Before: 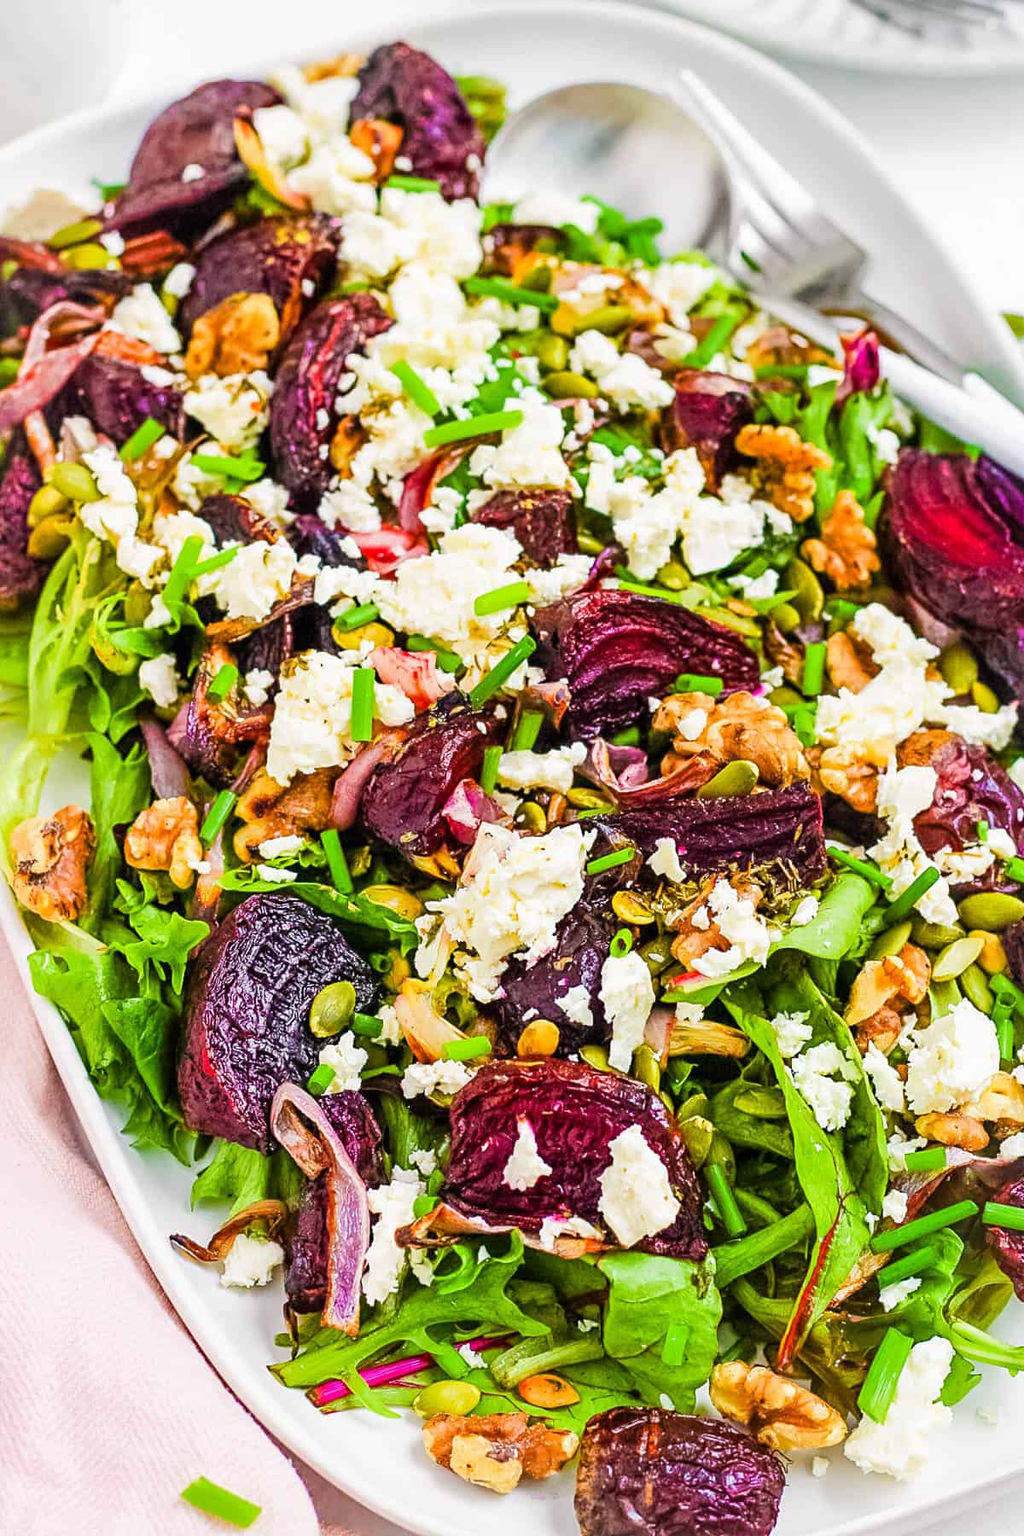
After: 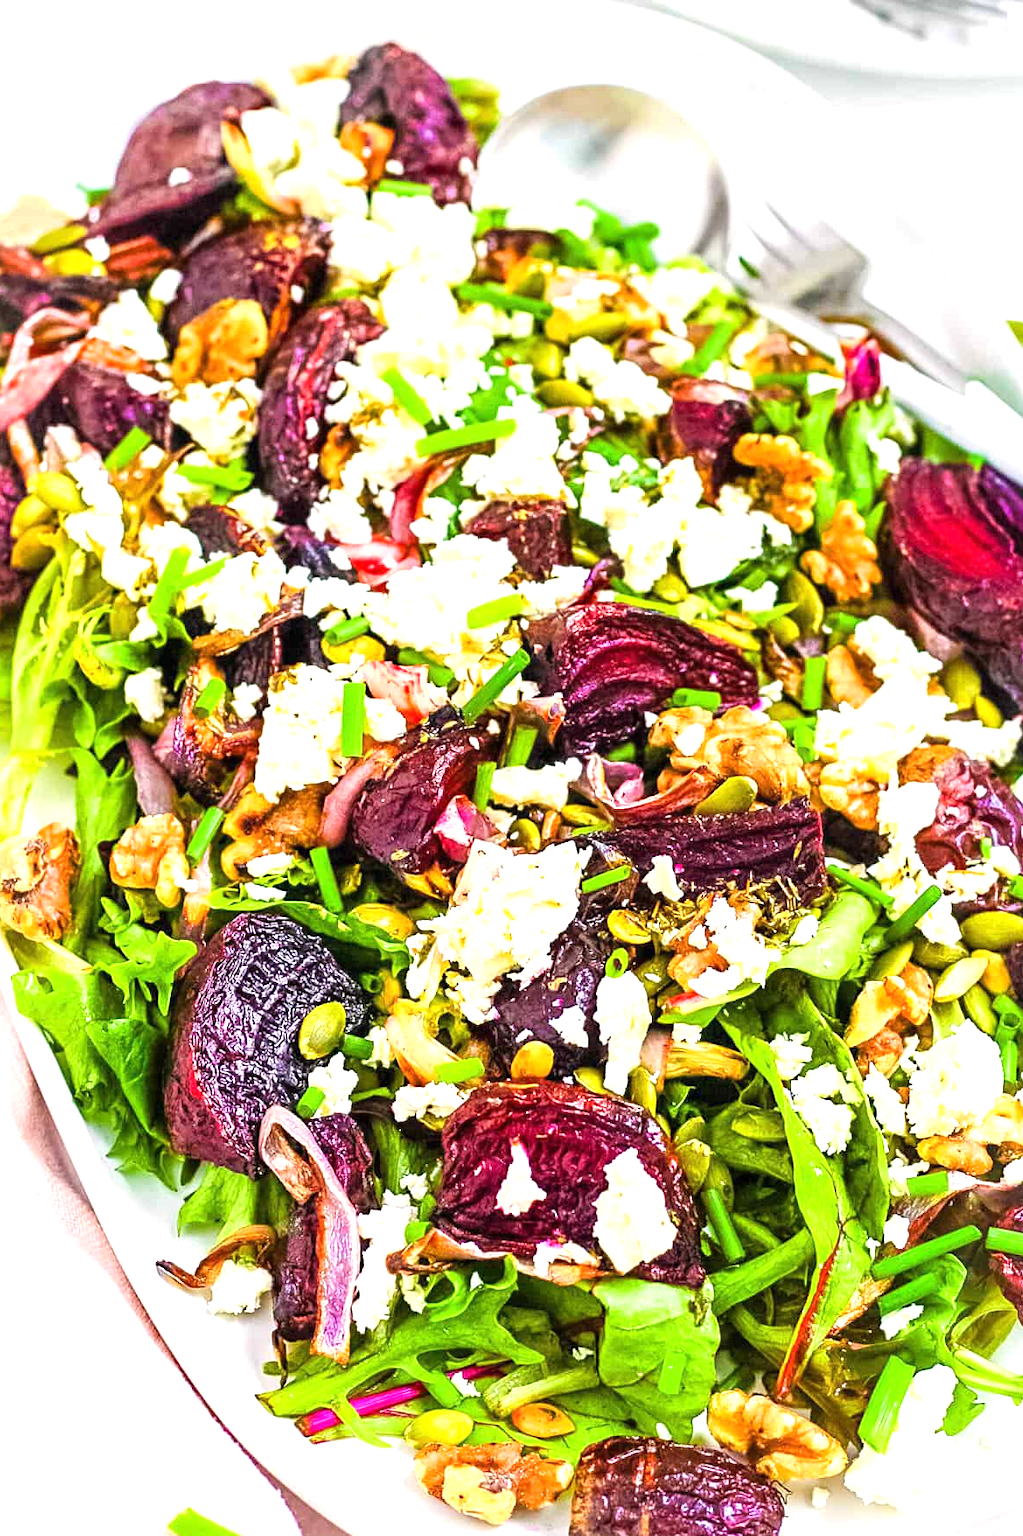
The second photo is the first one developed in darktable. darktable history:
exposure: black level correction 0, exposure 0.693 EV, compensate exposure bias true, compensate highlight preservation false
crop: left 1.737%, right 0.286%, bottom 2.025%
